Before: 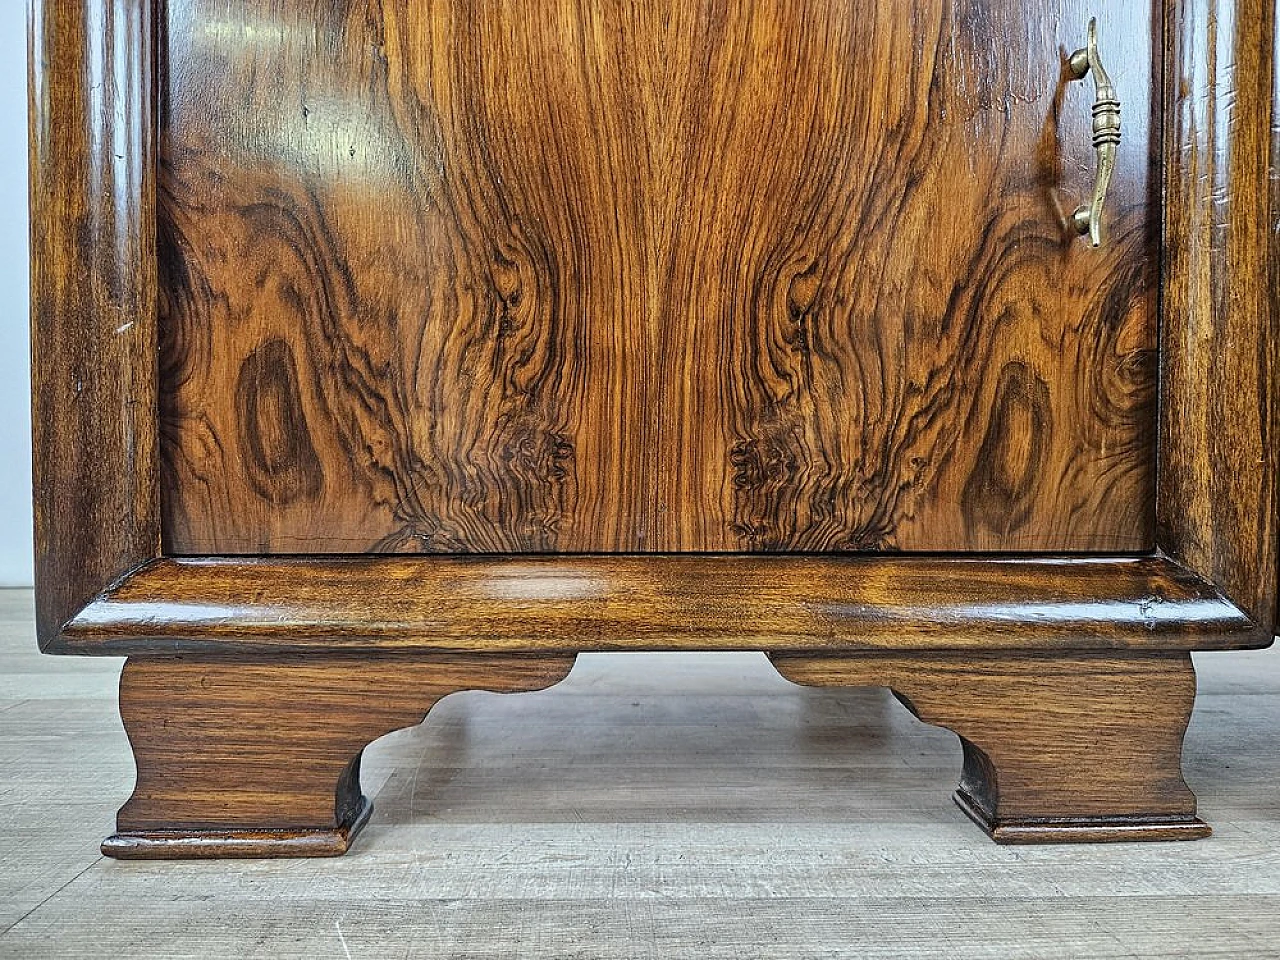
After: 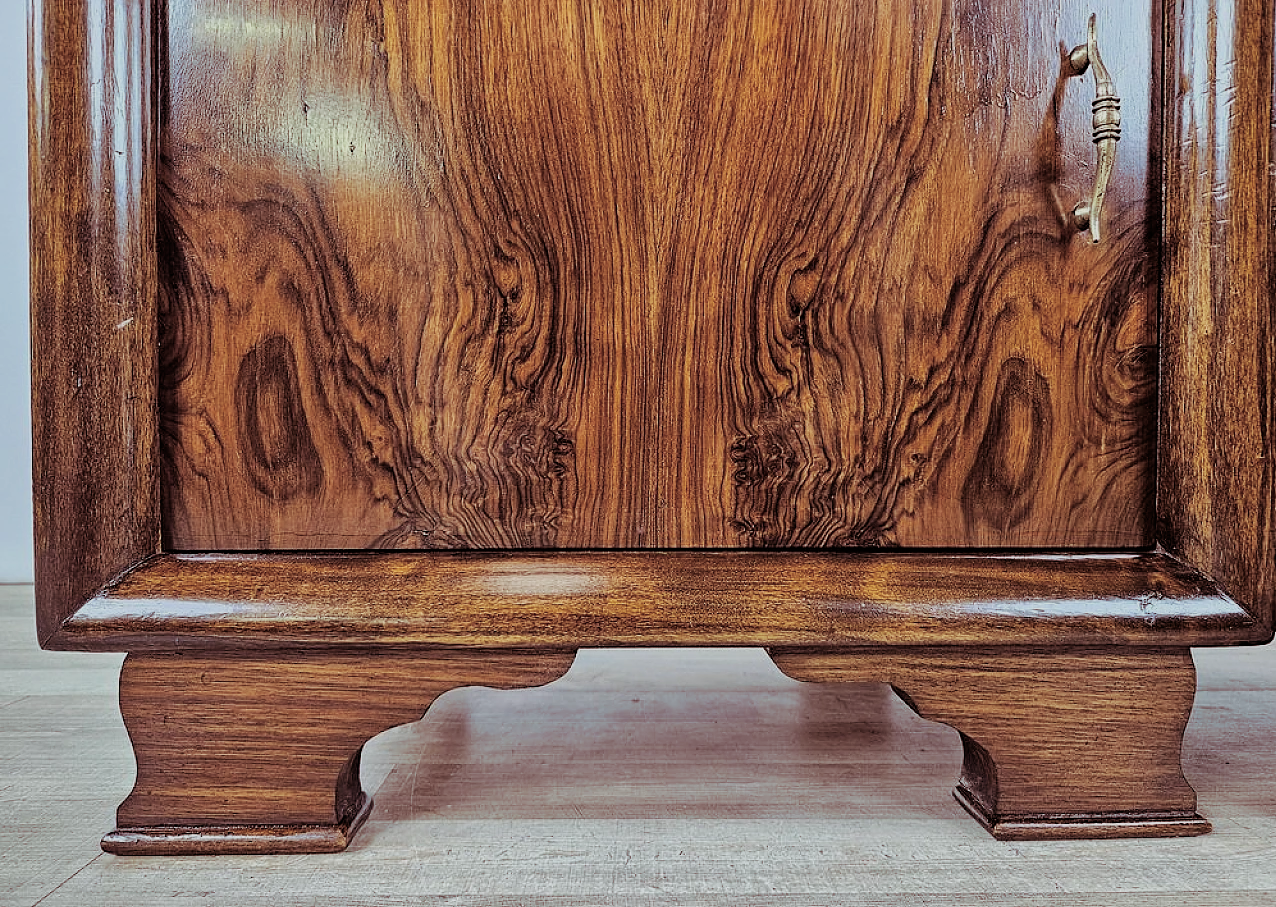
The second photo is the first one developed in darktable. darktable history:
exposure: exposure -0.048 EV, compensate highlight preservation false
color balance: mode lift, gamma, gain (sRGB), lift [1, 0.99, 1.01, 0.992], gamma [1, 1.037, 0.974, 0.963]
filmic rgb: white relative exposure 3.8 EV, hardness 4.35
crop: top 0.448%, right 0.264%, bottom 5.045%
split-toning: highlights › hue 298.8°, highlights › saturation 0.73, compress 41.76%
